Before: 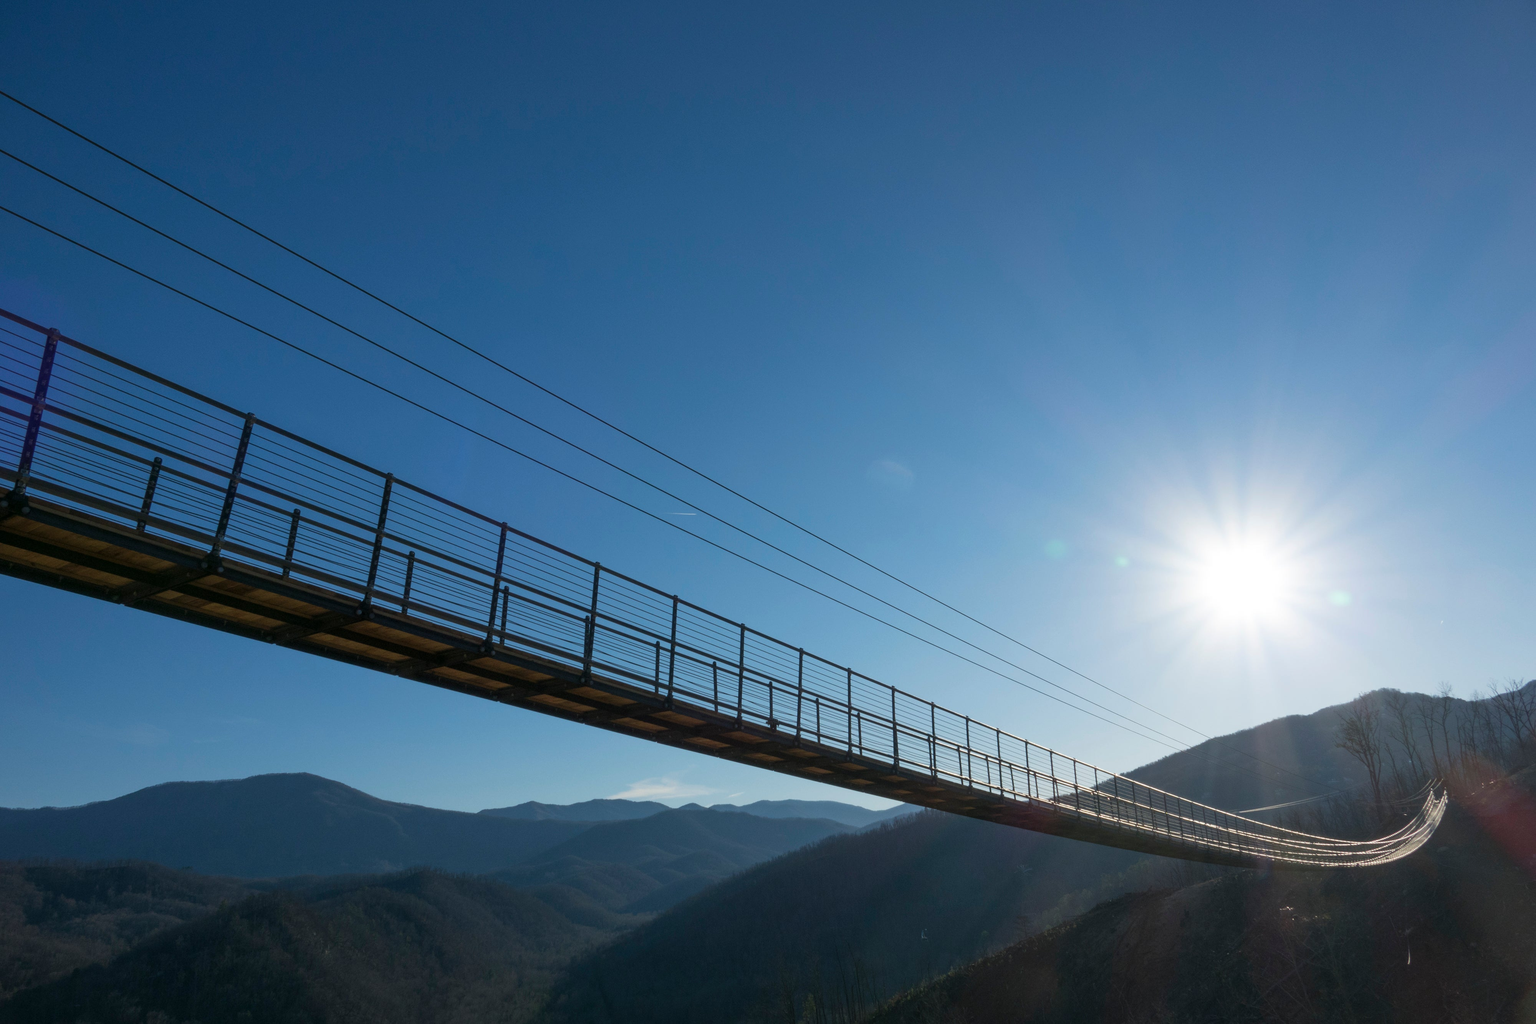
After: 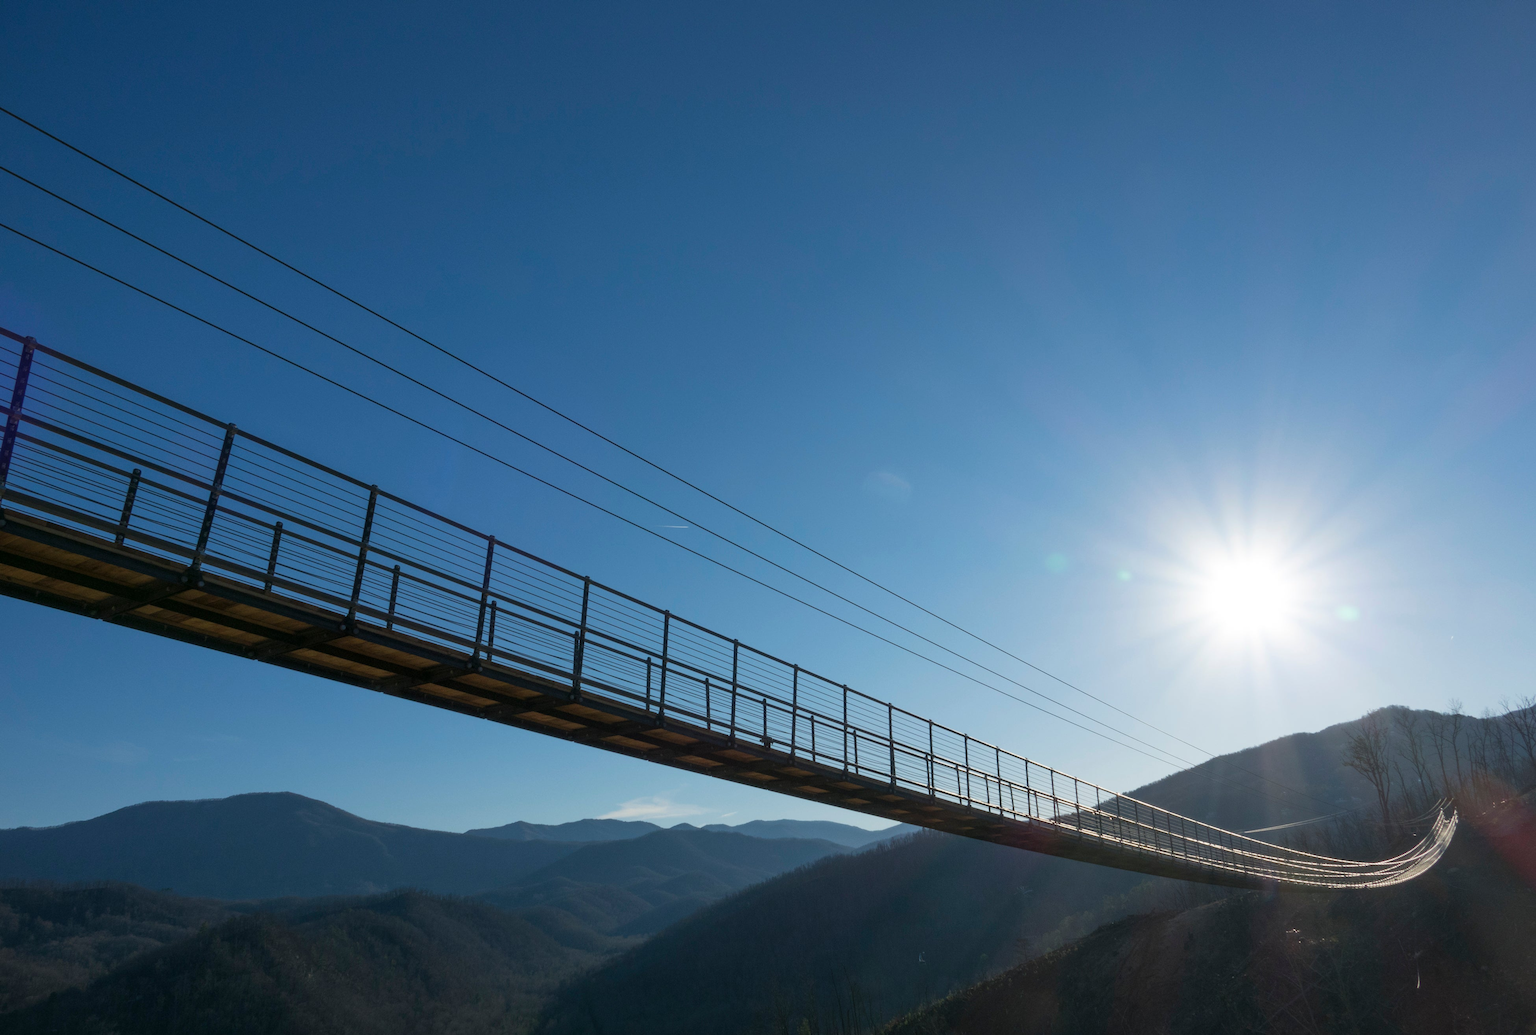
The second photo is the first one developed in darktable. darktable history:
crop and rotate: left 1.617%, right 0.755%, bottom 1.239%
